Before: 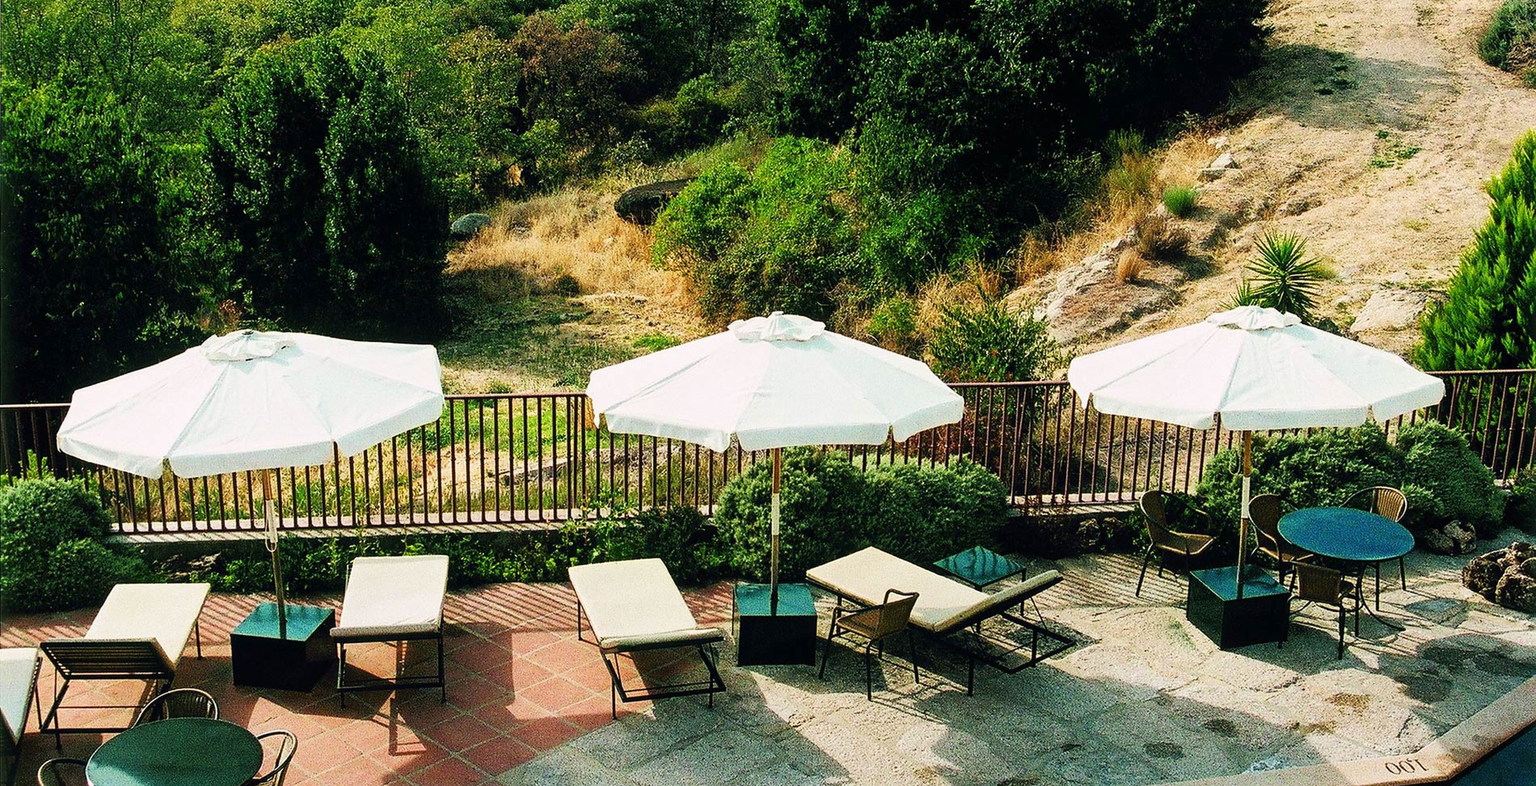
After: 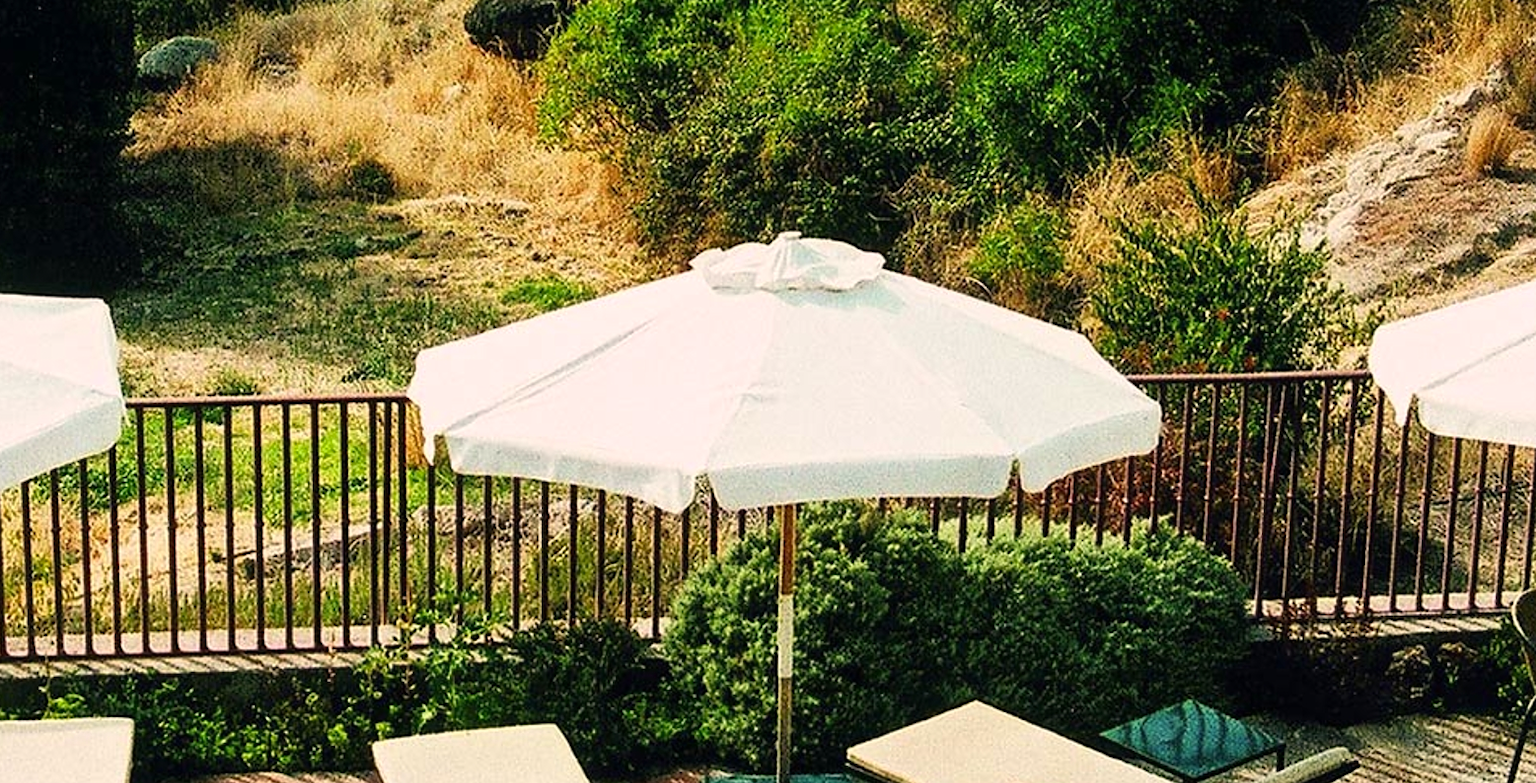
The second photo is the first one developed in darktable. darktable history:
color correction: highlights a* 3.81, highlights b* 5.15
crop: left 24.859%, top 24.874%, right 24.955%, bottom 25.093%
